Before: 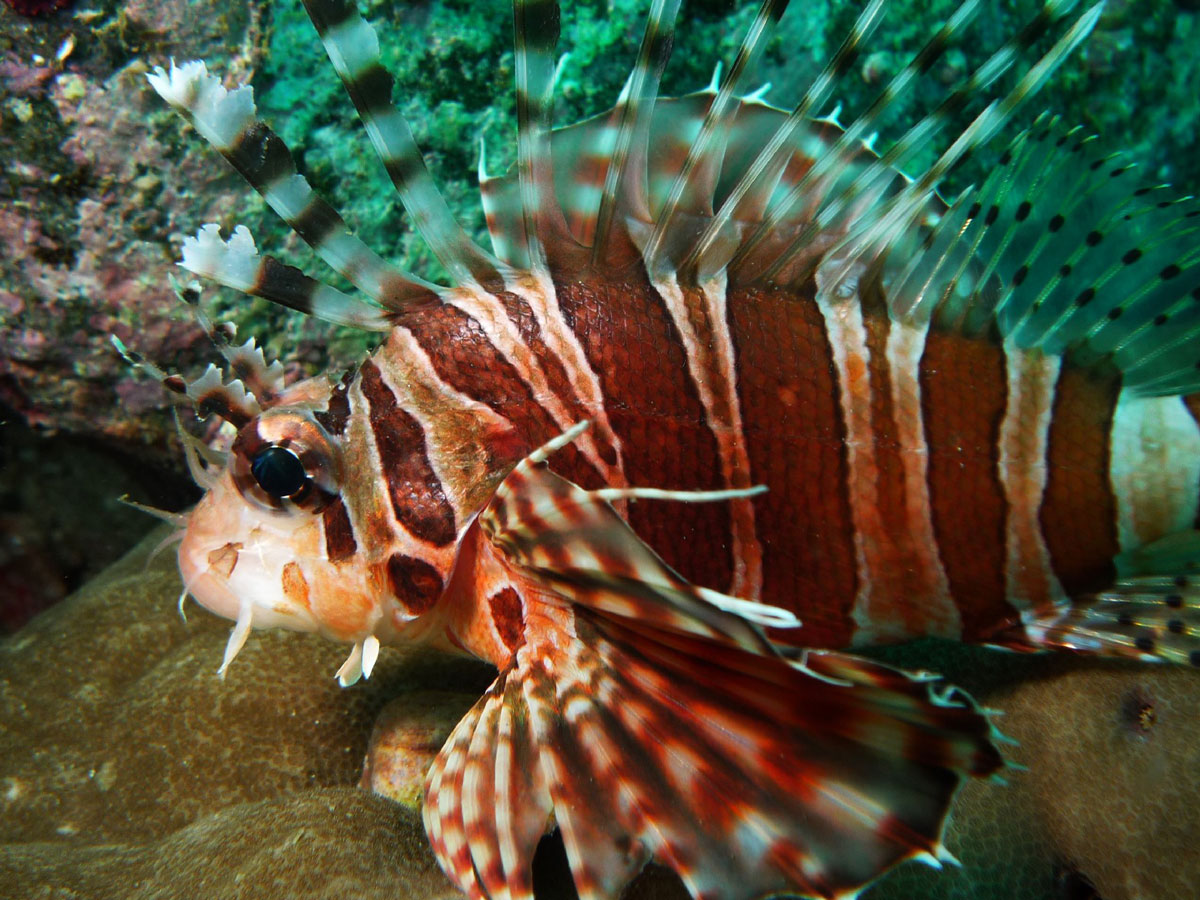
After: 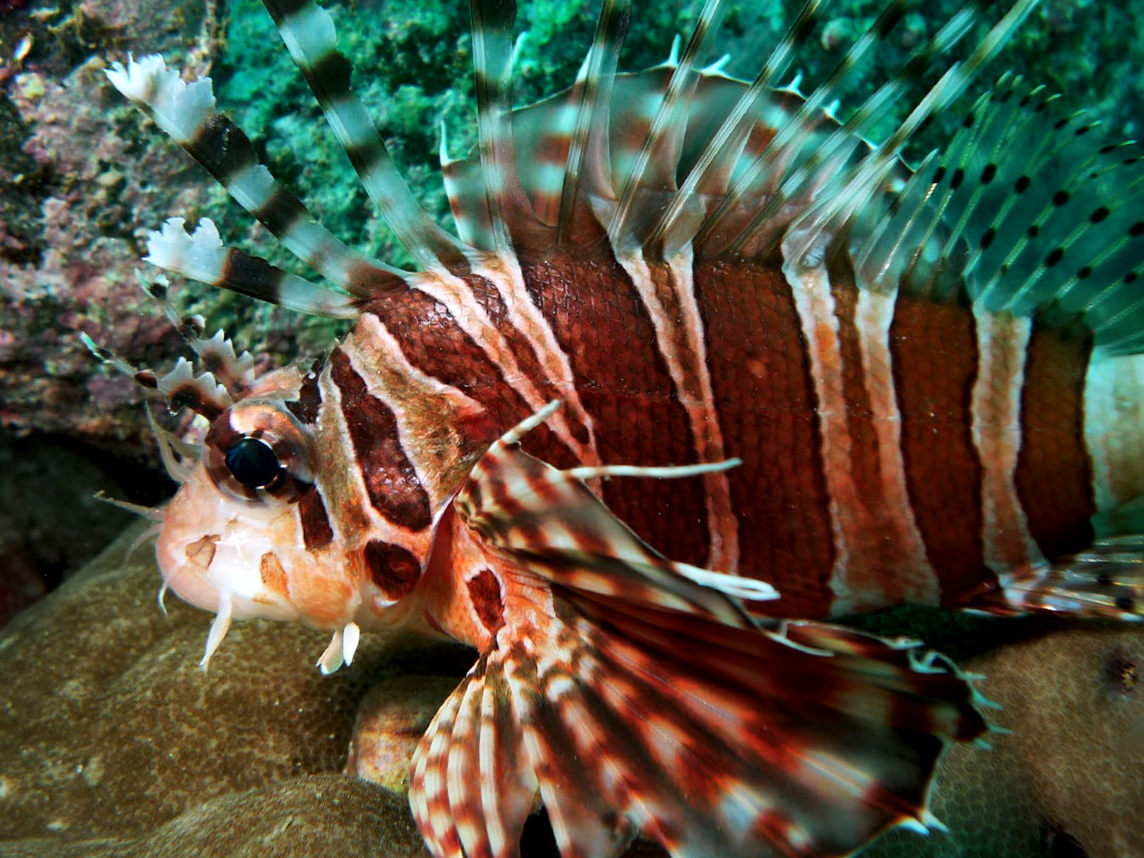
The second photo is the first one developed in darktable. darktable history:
local contrast: mode bilateral grid, contrast 20, coarseness 50, detail 150%, midtone range 0.2
rotate and perspective: rotation -2.12°, lens shift (vertical) 0.009, lens shift (horizontal) -0.008, automatic cropping original format, crop left 0.036, crop right 0.964, crop top 0.05, crop bottom 0.959
color correction: highlights a* -0.137, highlights b* -5.91, shadows a* -0.137, shadows b* -0.137
